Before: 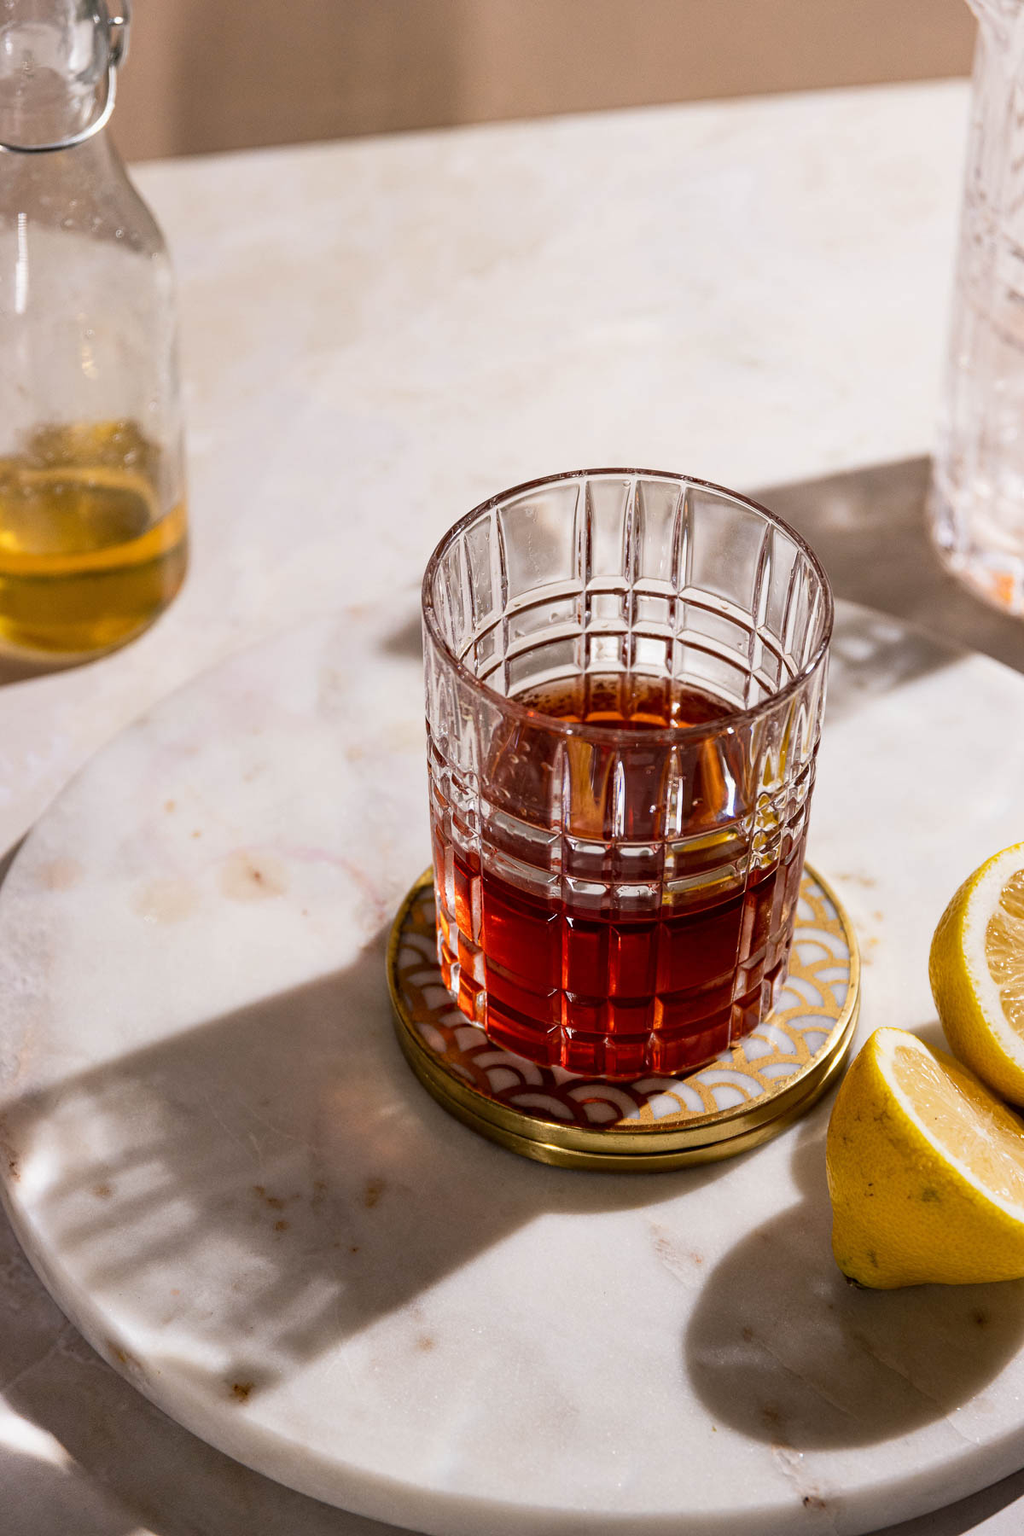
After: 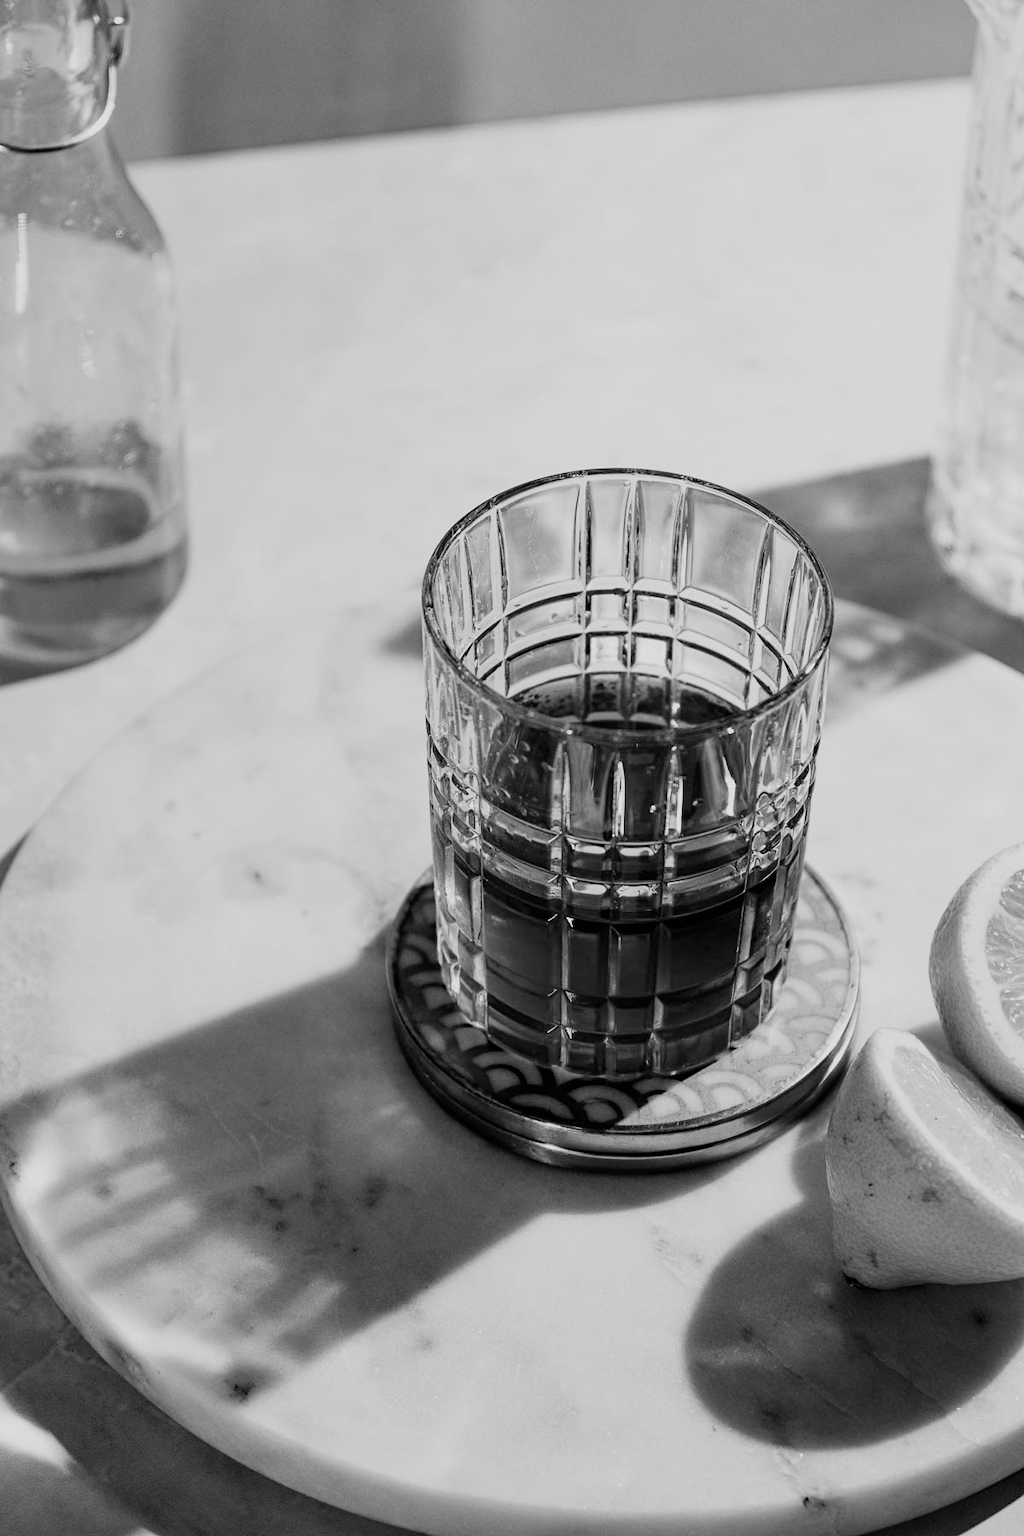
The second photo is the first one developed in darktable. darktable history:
filmic rgb: black relative exposure -7.65 EV, white relative exposure 4.56 EV, hardness 3.61, contrast 1.25
monochrome: on, module defaults
color correction: highlights a* -12.64, highlights b* -18.1, saturation 0.7
